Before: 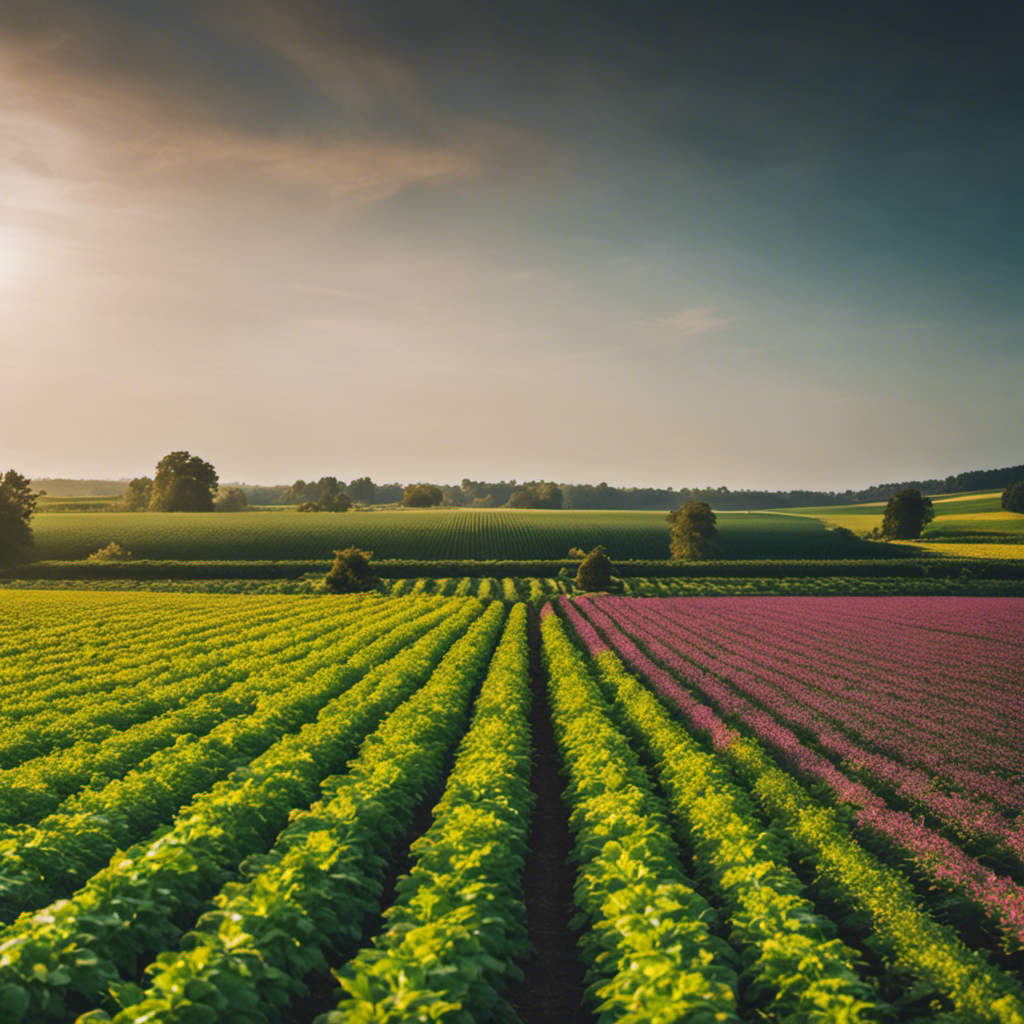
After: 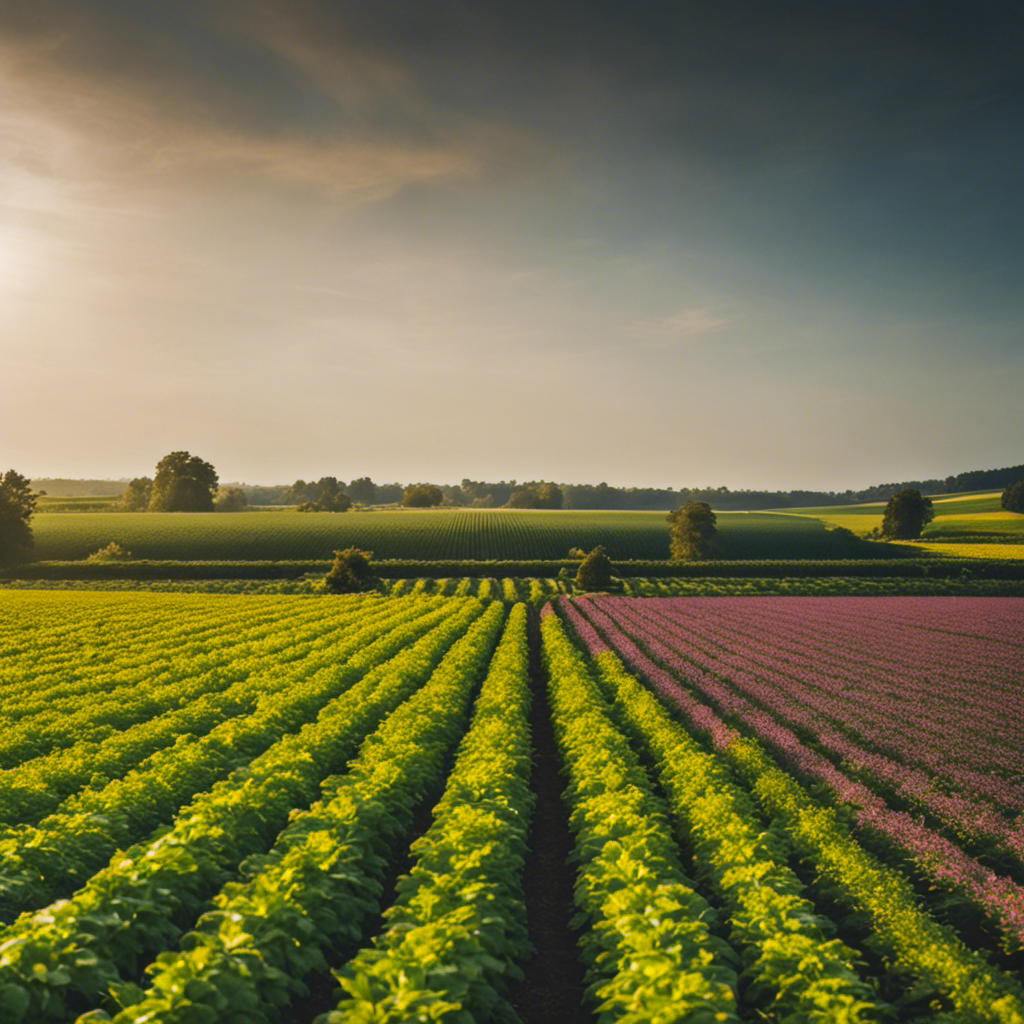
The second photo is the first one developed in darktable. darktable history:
white balance: red 1.009, blue 0.985
color contrast: green-magenta contrast 0.8, blue-yellow contrast 1.1, unbound 0
